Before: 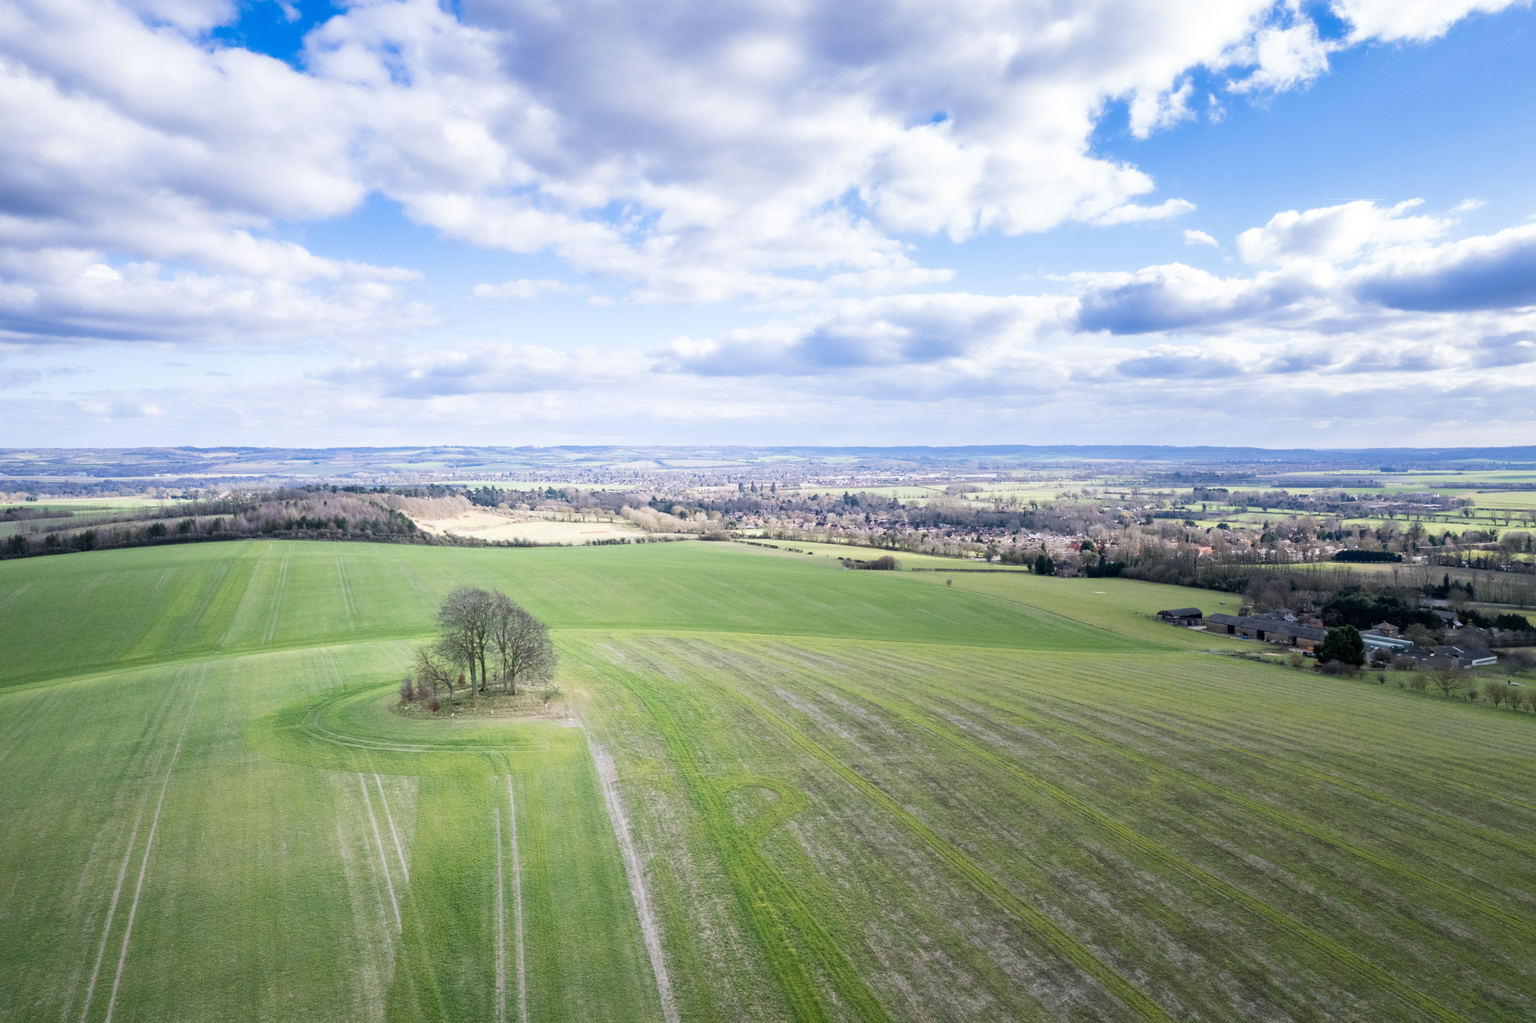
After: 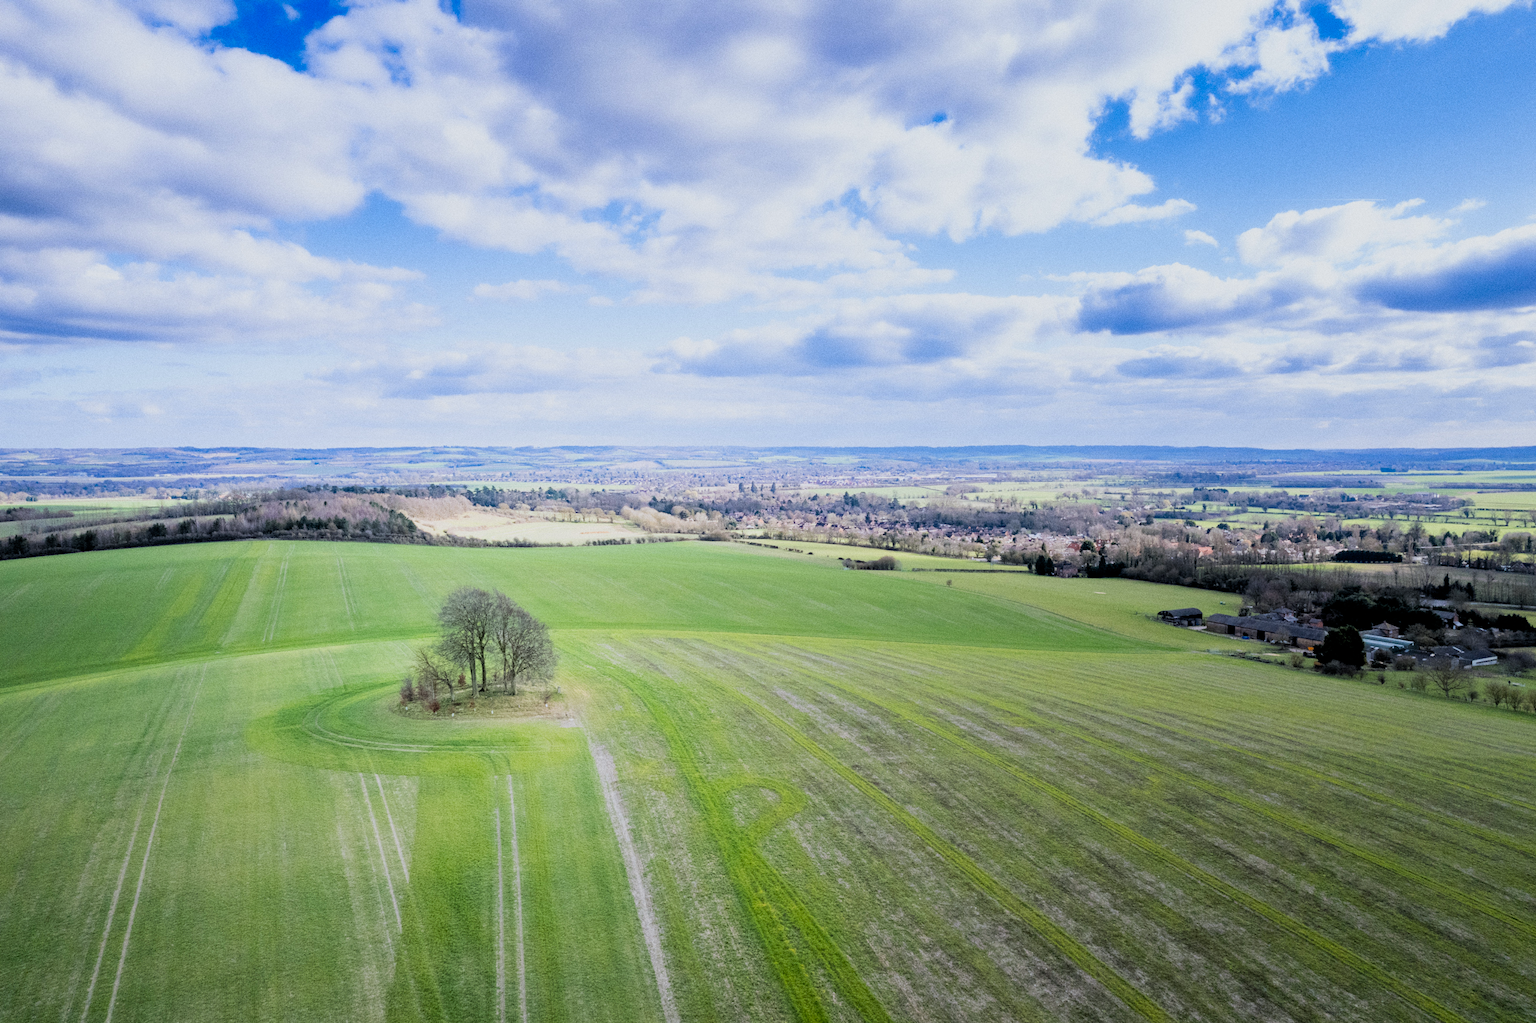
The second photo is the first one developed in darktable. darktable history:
white balance: red 0.982, blue 1.018
filmic rgb: black relative exposure -7.75 EV, white relative exposure 4.4 EV, threshold 3 EV, target black luminance 0%, hardness 3.76, latitude 50.51%, contrast 1.074, highlights saturation mix 10%, shadows ↔ highlights balance -0.22%, color science v4 (2020), enable highlight reconstruction true
grain: coarseness 0.09 ISO
